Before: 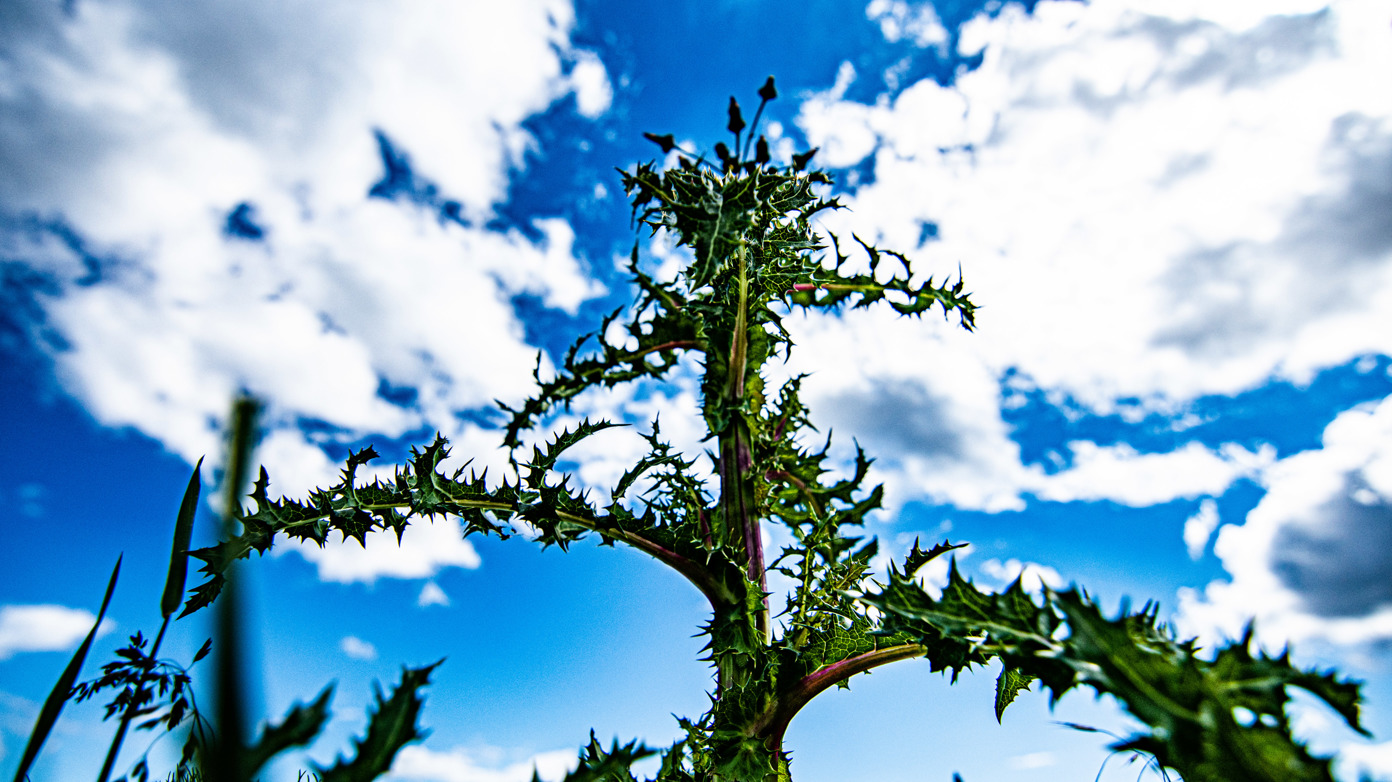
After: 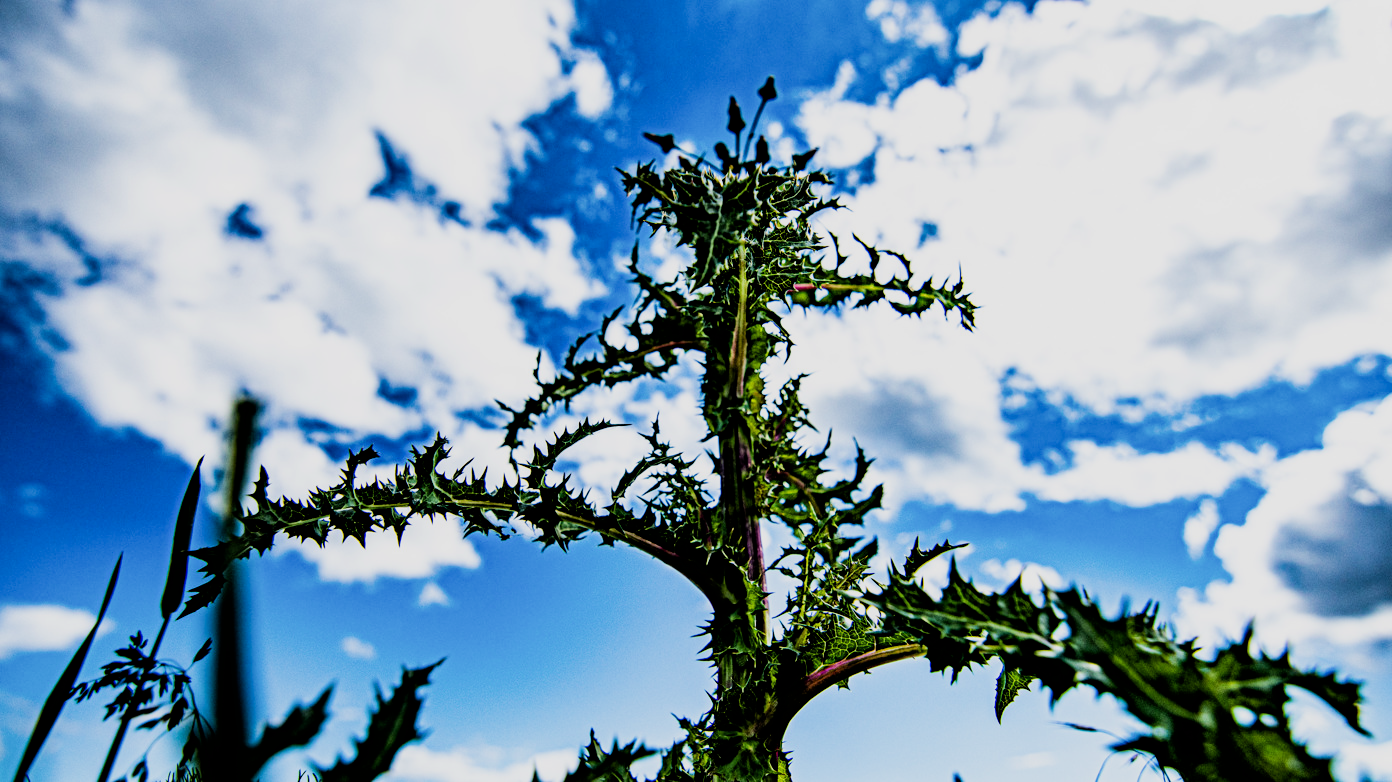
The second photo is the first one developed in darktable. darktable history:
filmic rgb: black relative exposure -5 EV, white relative exposure 4 EV, hardness 2.91, contrast 1.185, highlights saturation mix -30.13%, iterations of high-quality reconstruction 0
exposure: black level correction 0.002, exposure 0.147 EV, compensate highlight preservation false
